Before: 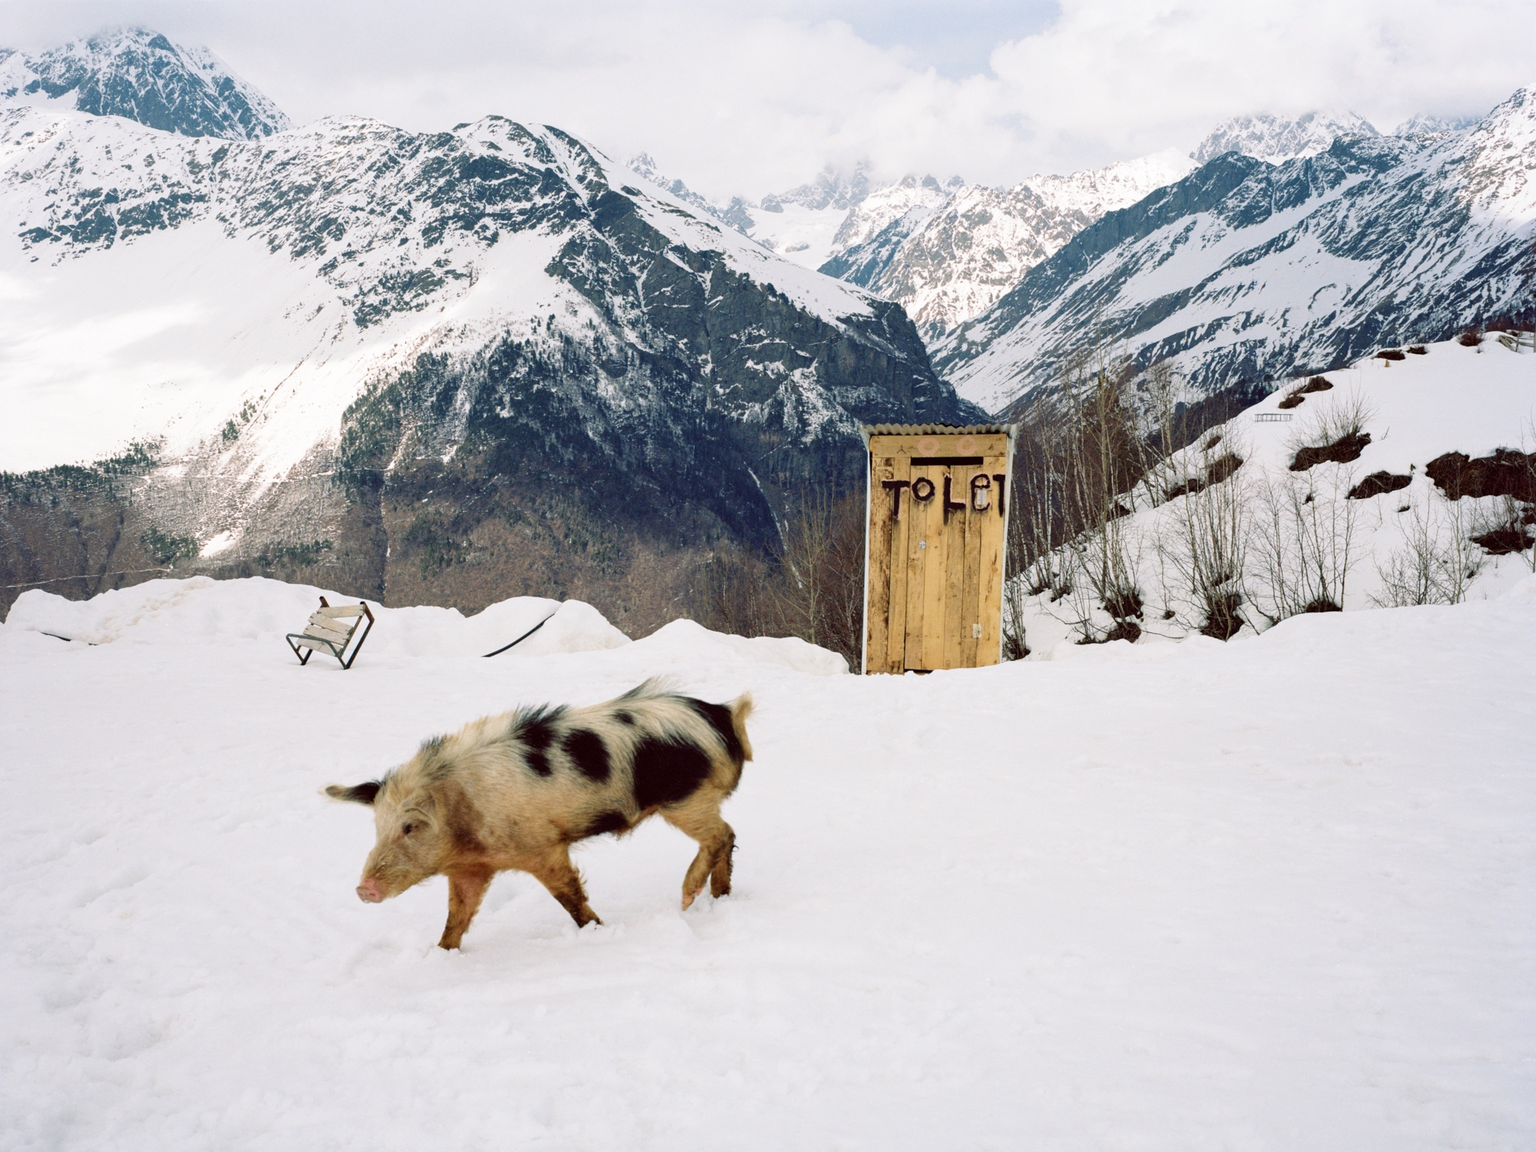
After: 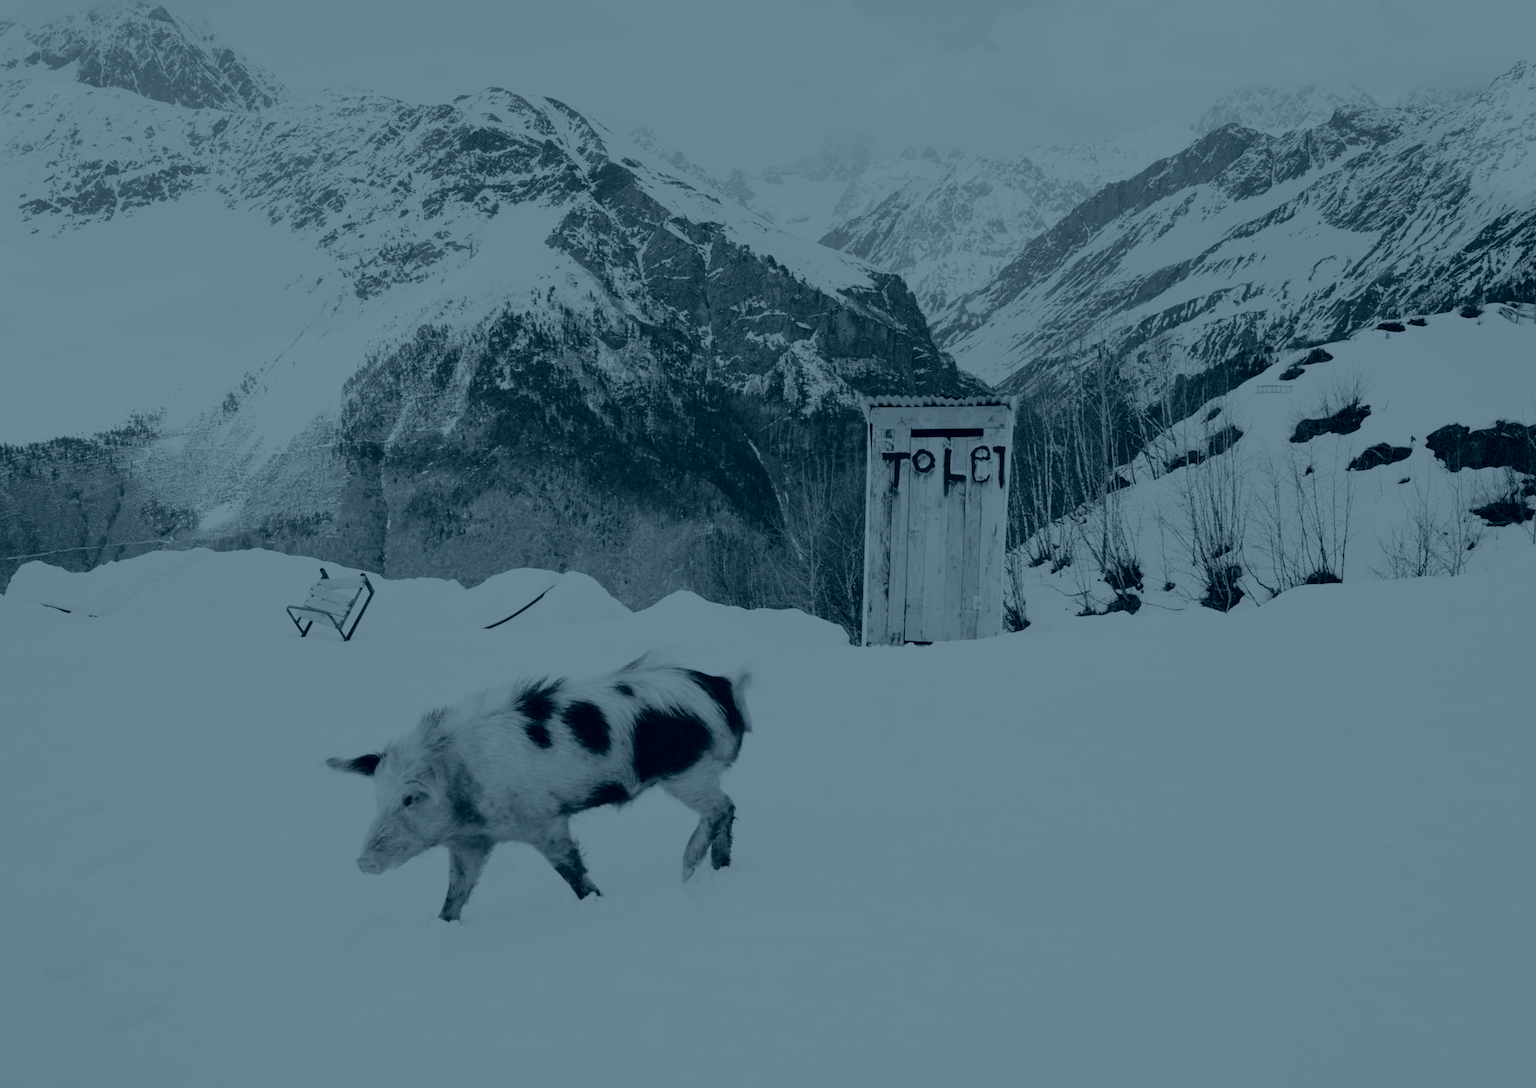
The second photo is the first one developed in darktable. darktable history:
crop and rotate: top 2.479%, bottom 3.018%
base curve: curves: ch0 [(0, 0.007) (0.028, 0.063) (0.121, 0.311) (0.46, 0.743) (0.859, 0.957) (1, 1)], preserve colors none
colorize: hue 194.4°, saturation 29%, source mix 61.75%, lightness 3.98%, version 1
